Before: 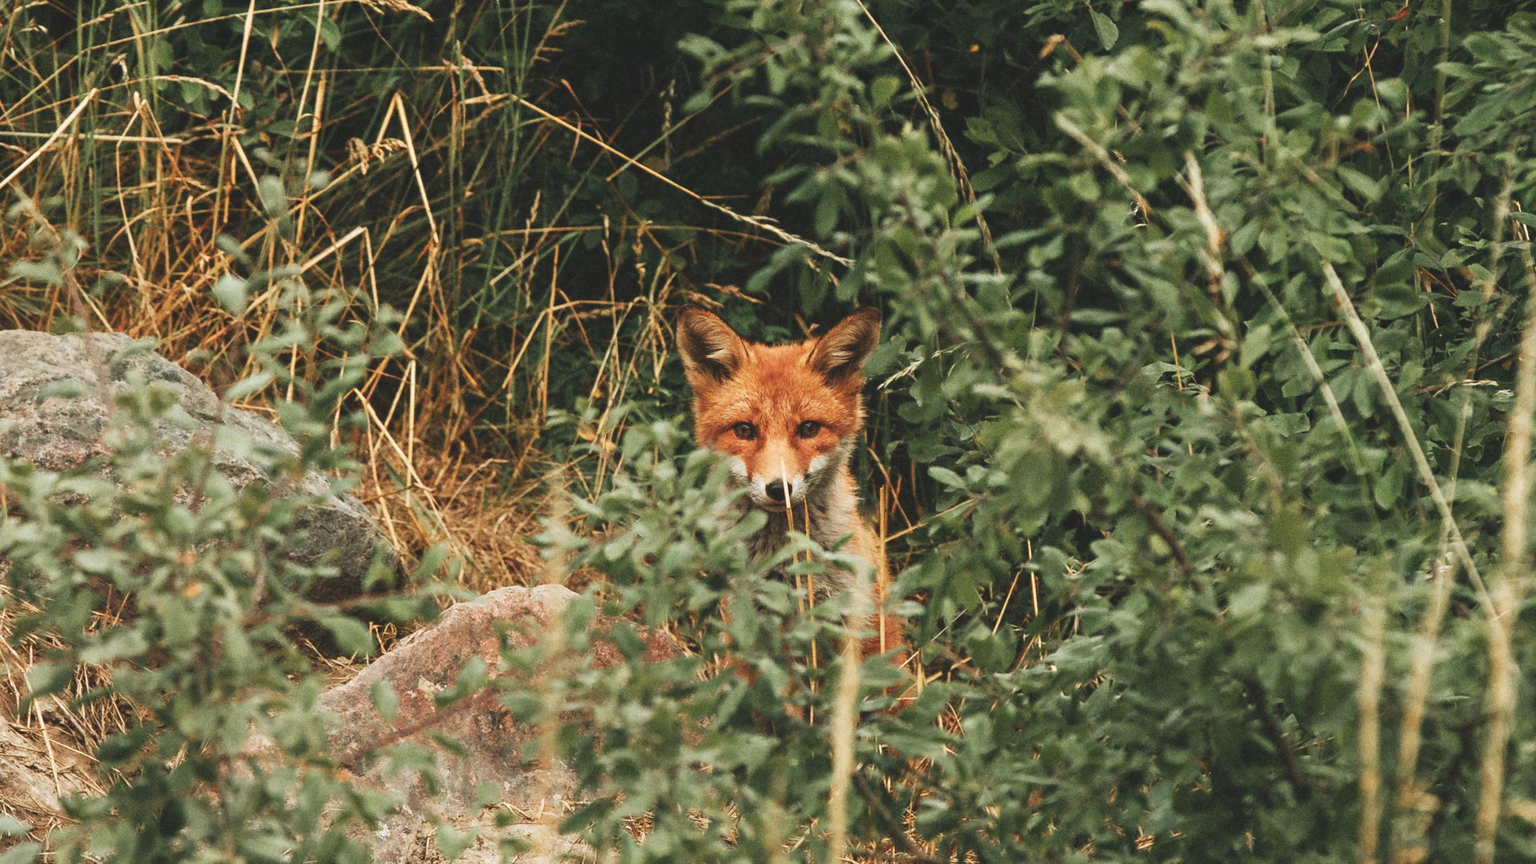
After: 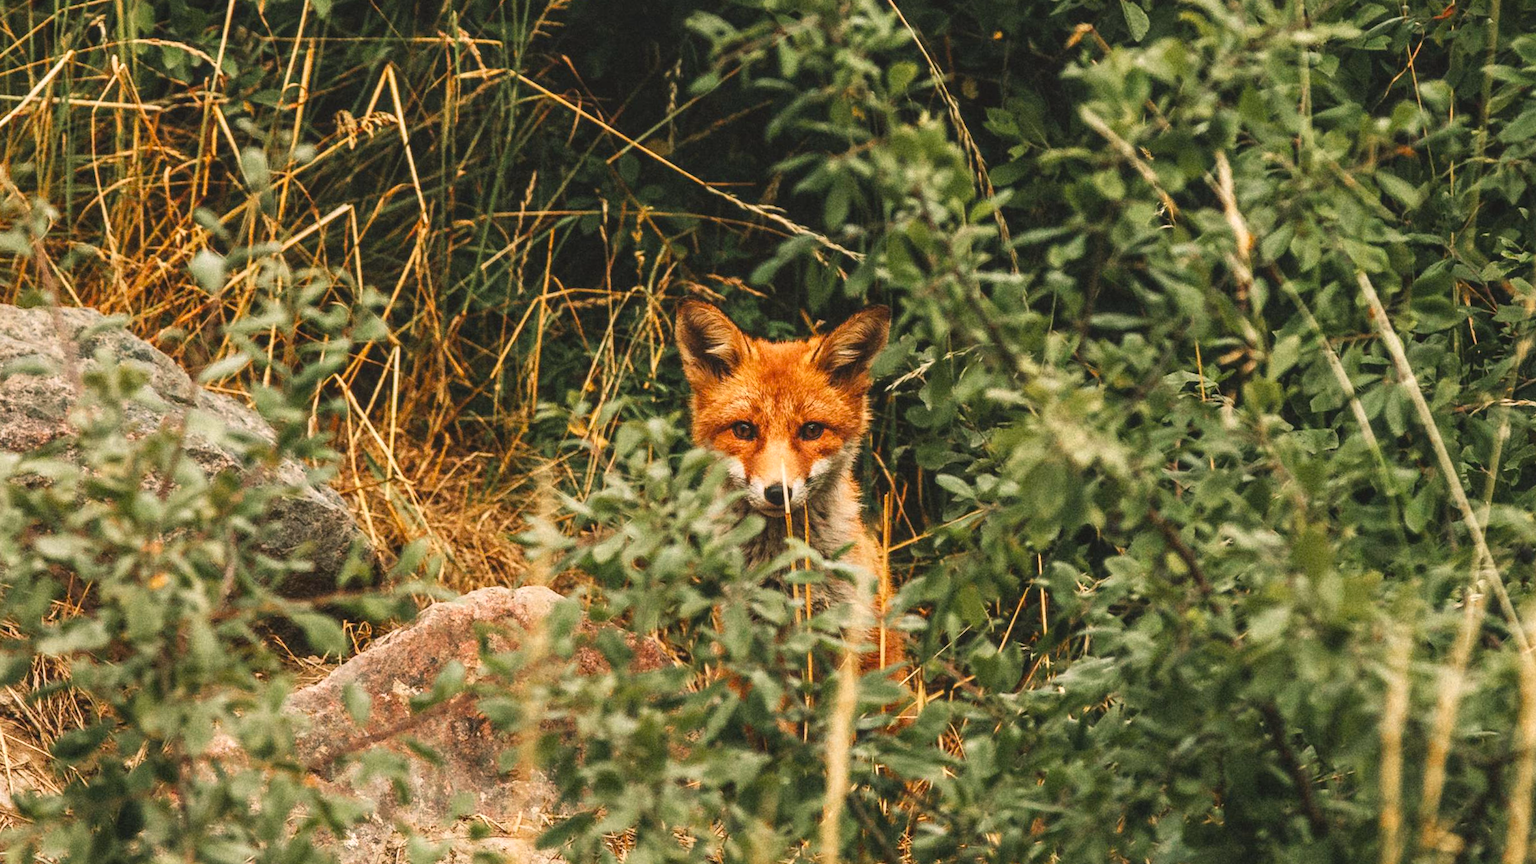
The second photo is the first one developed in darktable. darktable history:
color balance: output saturation 120%
local contrast: detail 130%
color correction: highlights a* 5.81, highlights b* 4.84
crop and rotate: angle -1.69°
